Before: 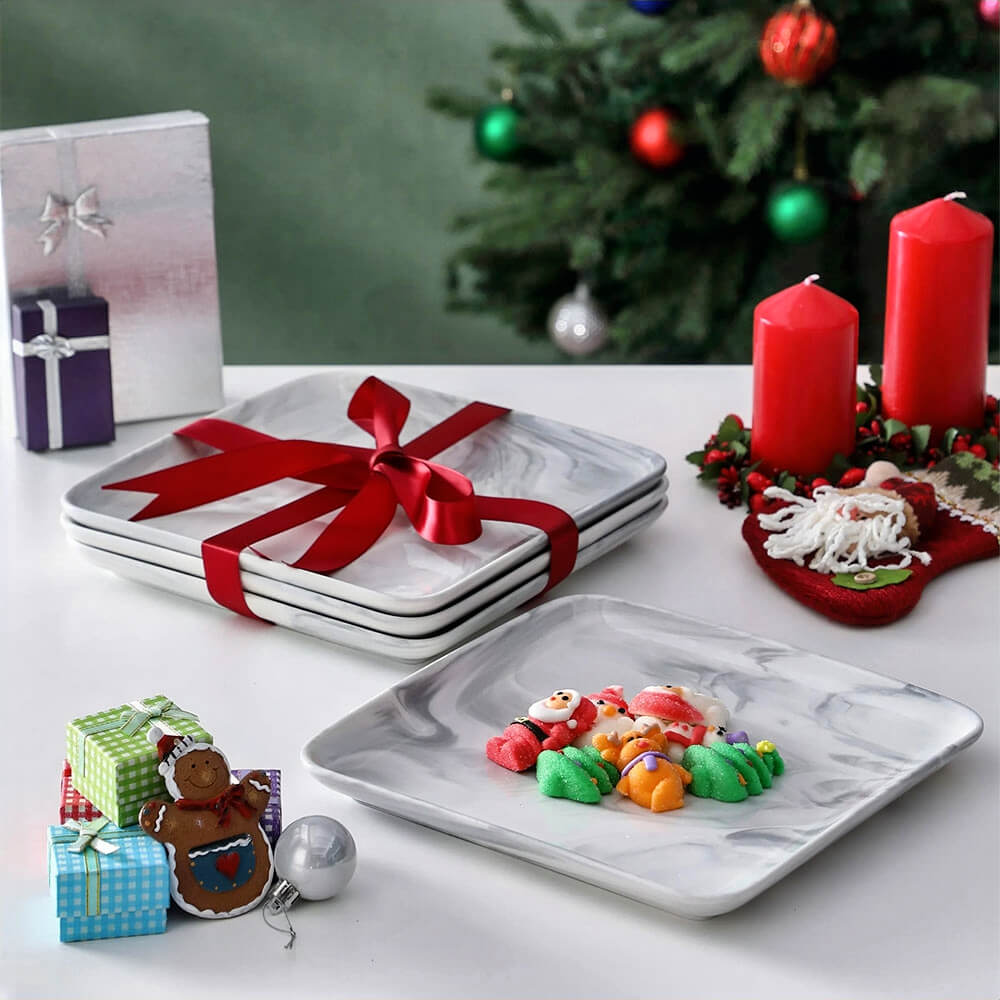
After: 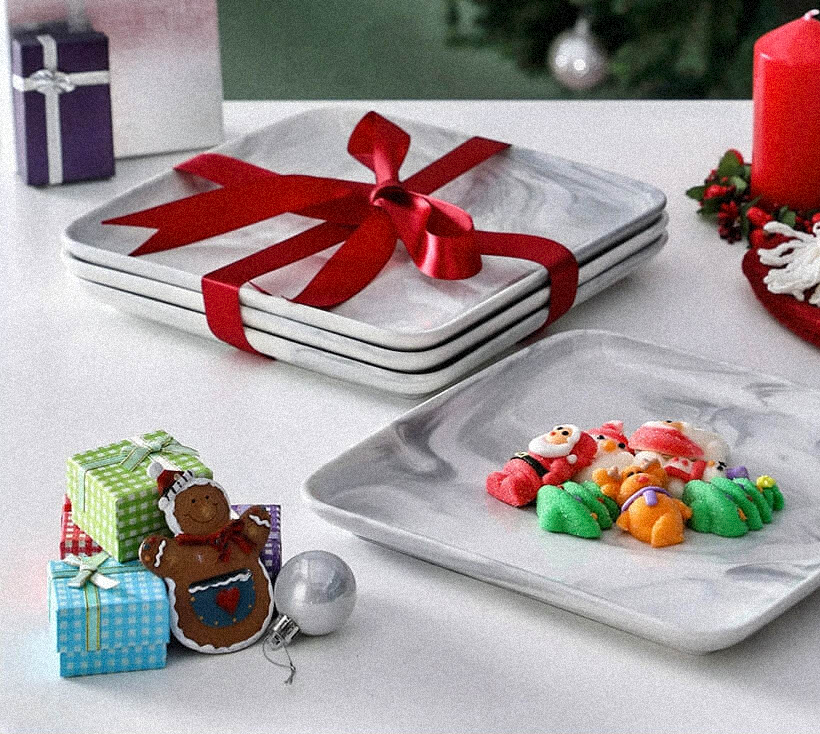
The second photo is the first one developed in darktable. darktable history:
grain: strength 35%, mid-tones bias 0%
crop: top 26.531%, right 17.959%
